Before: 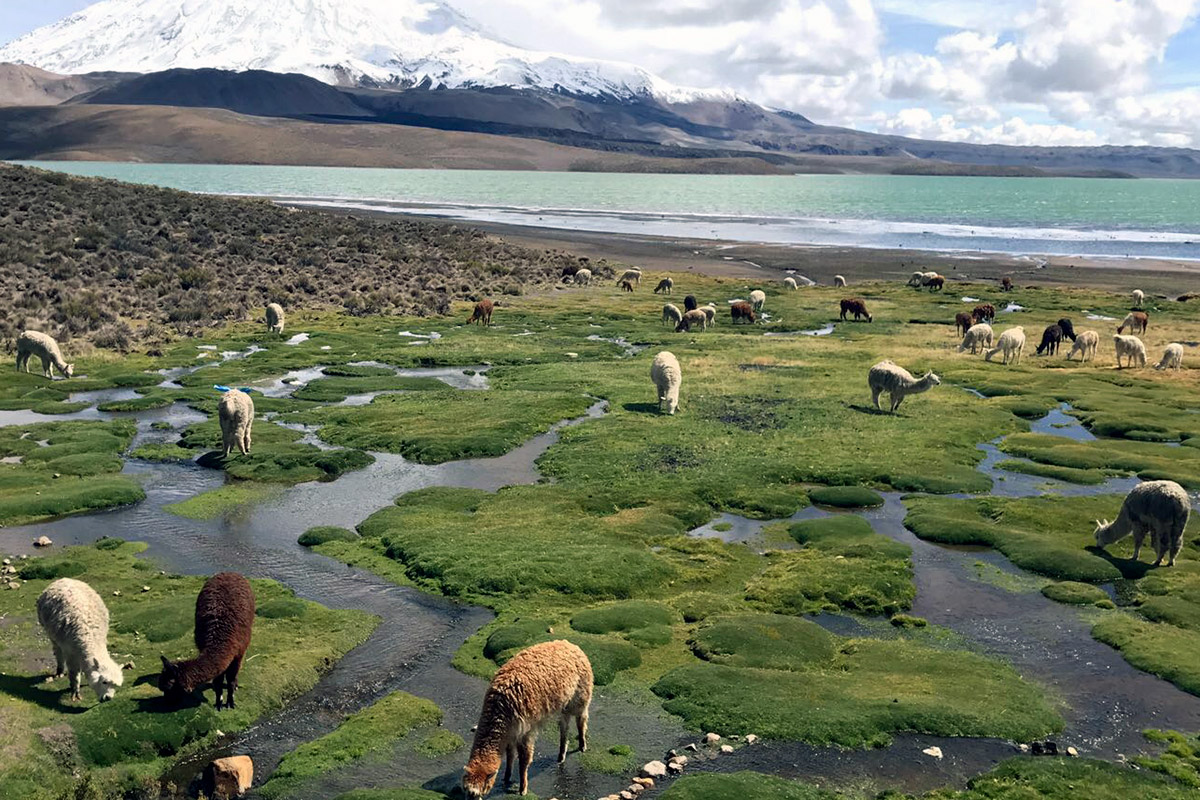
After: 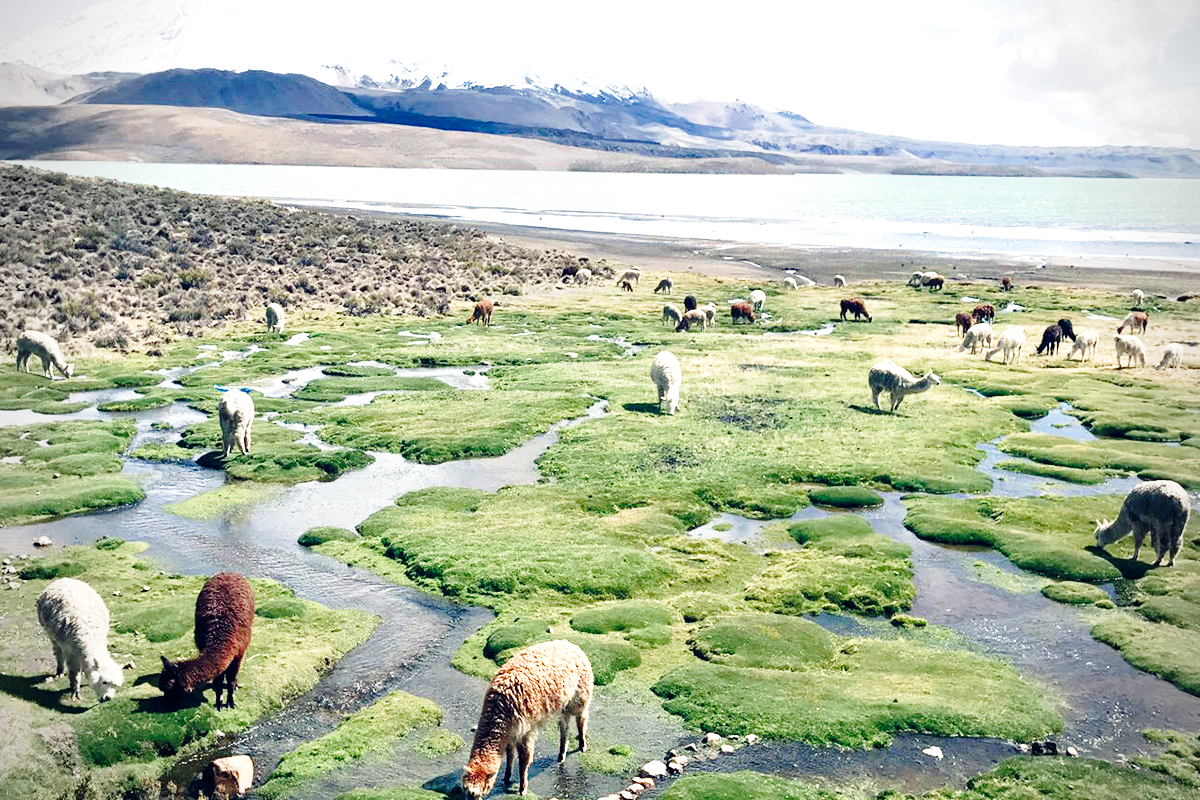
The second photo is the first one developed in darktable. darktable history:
base curve: curves: ch0 [(0, 0) (0.028, 0.03) (0.121, 0.232) (0.46, 0.748) (0.859, 0.968) (1, 1)], preserve colors none
exposure: black level correction 0, exposure 1.001 EV, compensate exposure bias true, compensate highlight preservation false
color balance rgb: global offset › chroma 0.065%, global offset › hue 253.22°, perceptual saturation grading › global saturation -10.805%, perceptual saturation grading › highlights -27.214%, perceptual saturation grading › shadows 21.607%, global vibrance 20%
vignetting: on, module defaults
